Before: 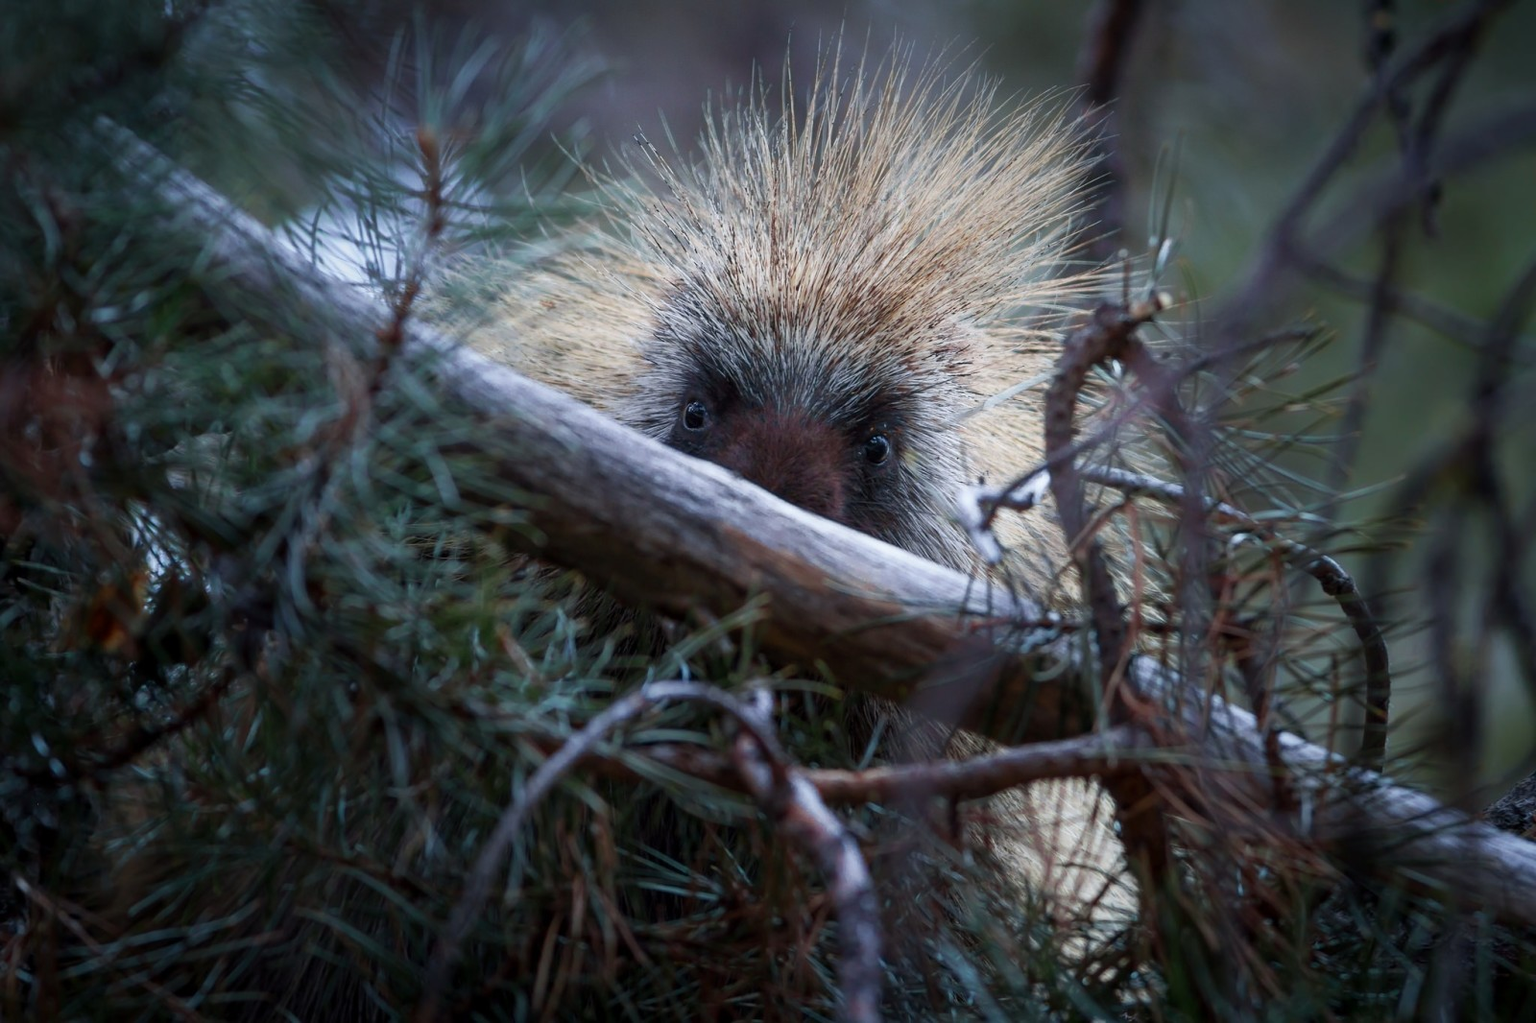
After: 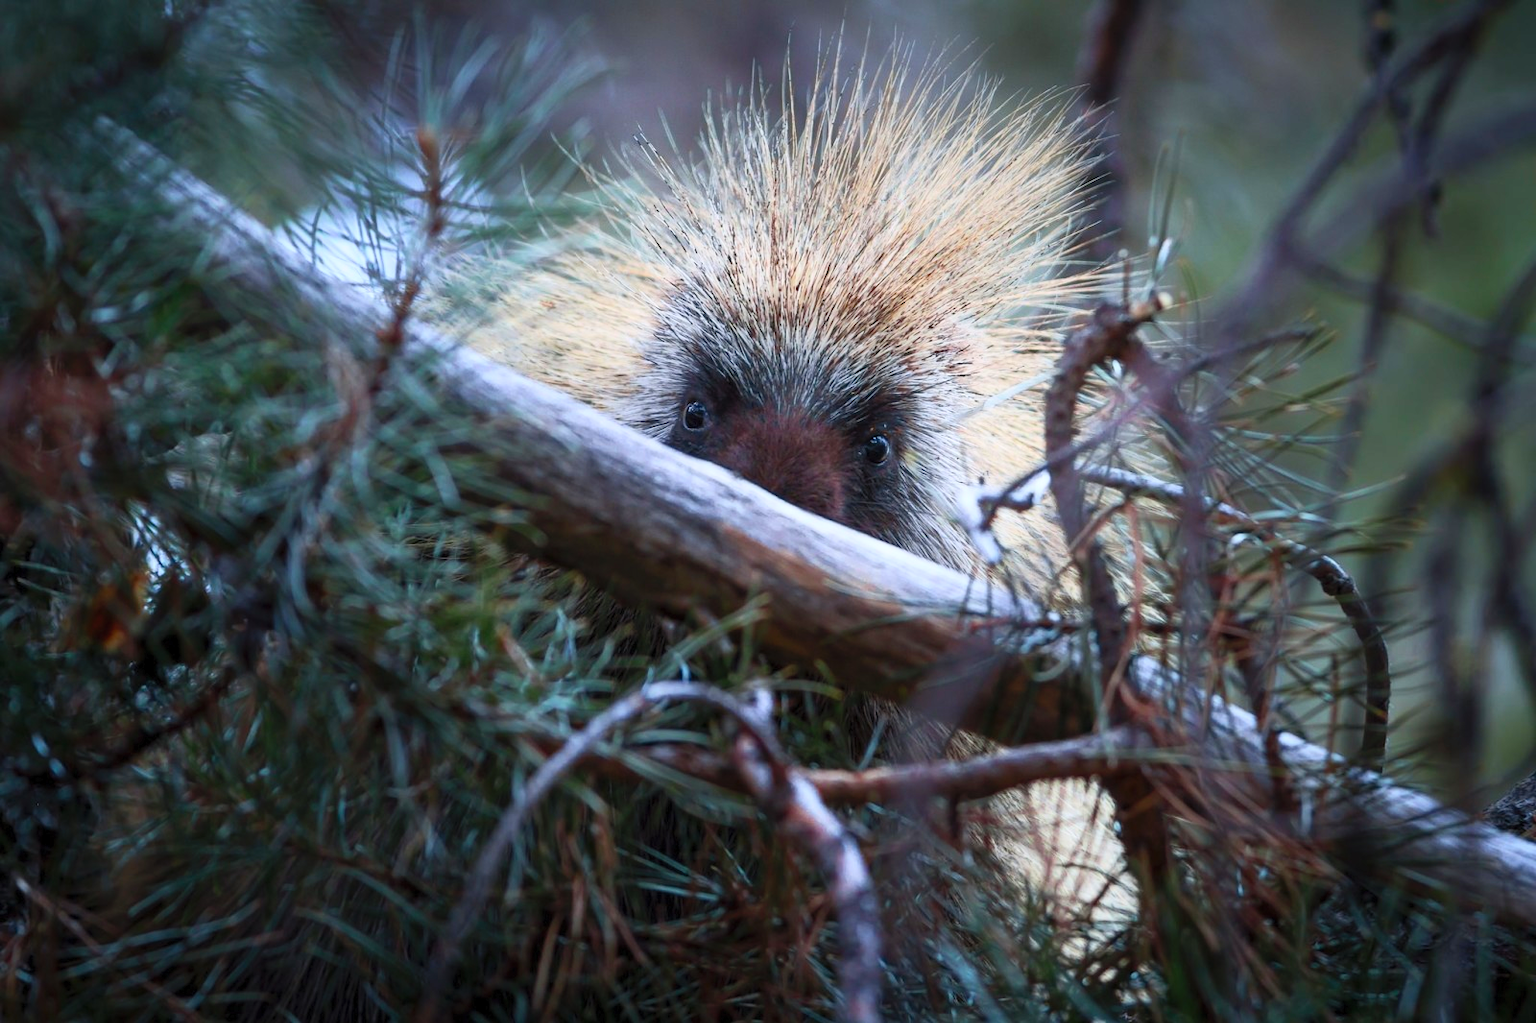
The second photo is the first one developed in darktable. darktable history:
tone equalizer: edges refinement/feathering 500, mask exposure compensation -1.57 EV, preserve details no
contrast brightness saturation: contrast 0.243, brightness 0.247, saturation 0.387
